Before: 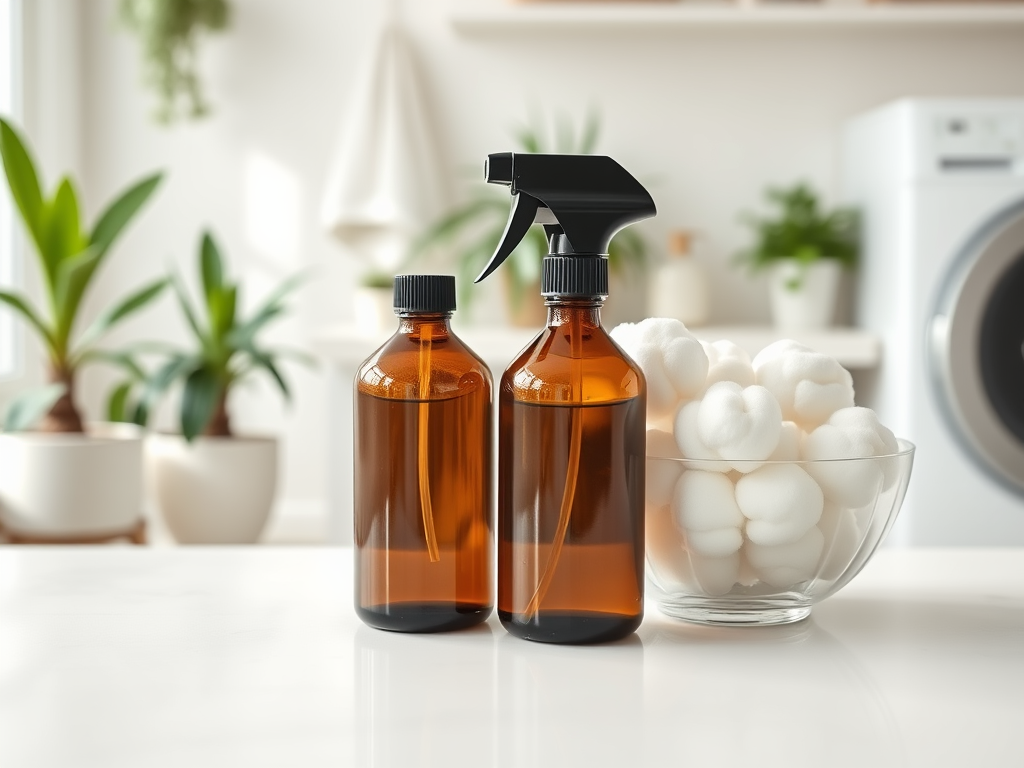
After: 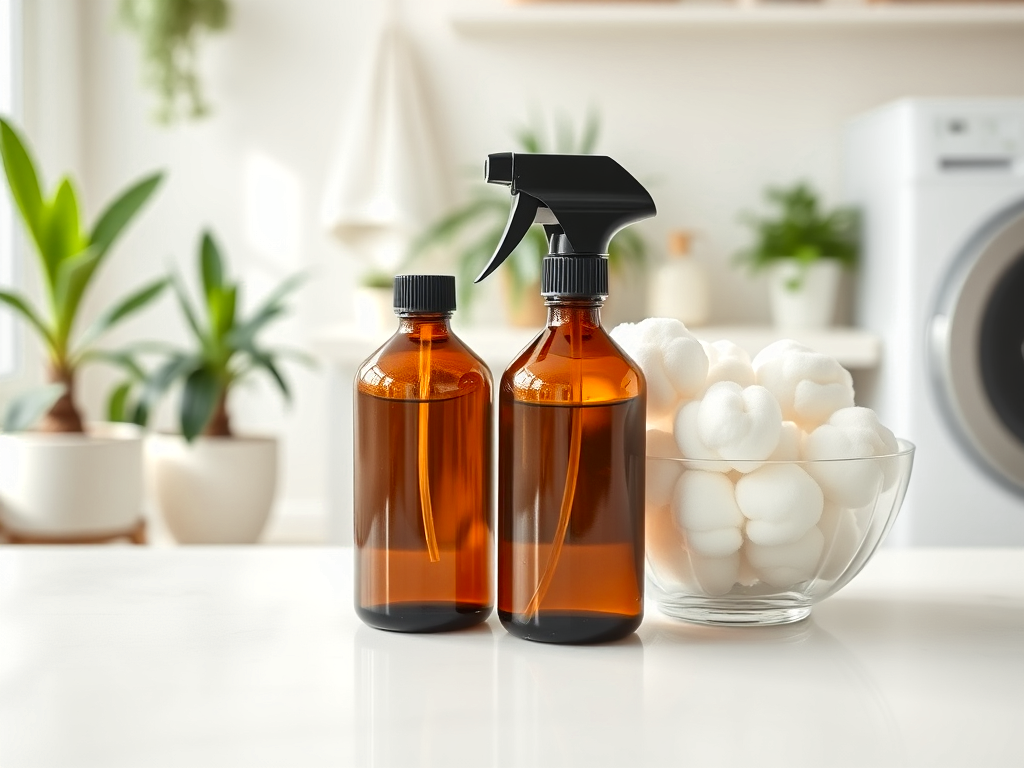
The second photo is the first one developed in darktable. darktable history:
color zones: curves: ch0 [(0.004, 0.305) (0.261, 0.623) (0.389, 0.399) (0.708, 0.571) (0.947, 0.34)]; ch1 [(0.025, 0.645) (0.229, 0.584) (0.326, 0.551) (0.484, 0.262) (0.757, 0.643)]
white balance: emerald 1
